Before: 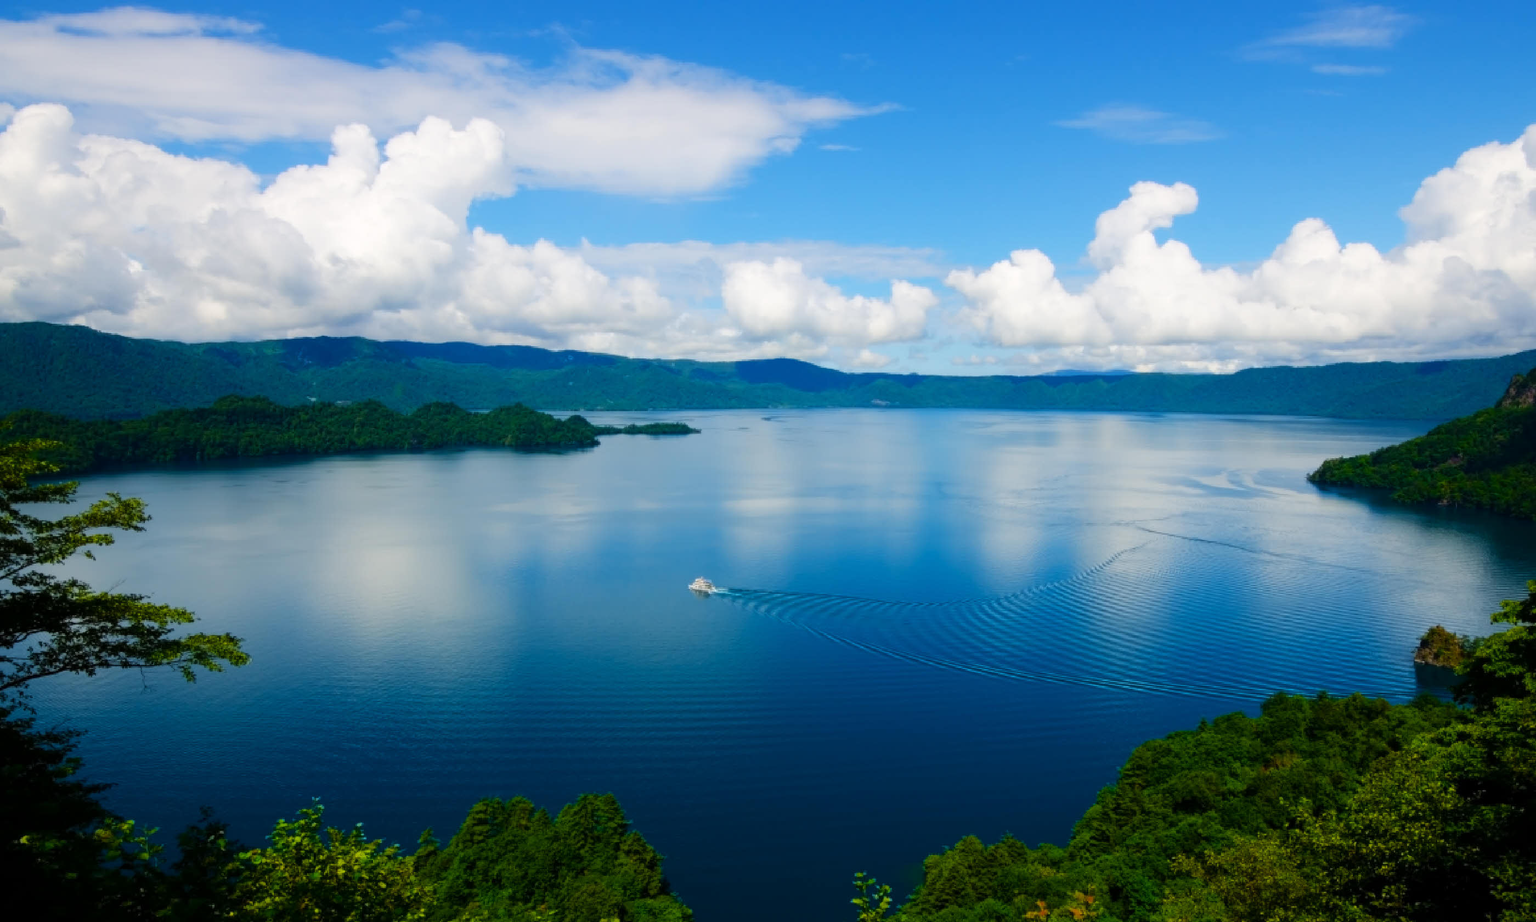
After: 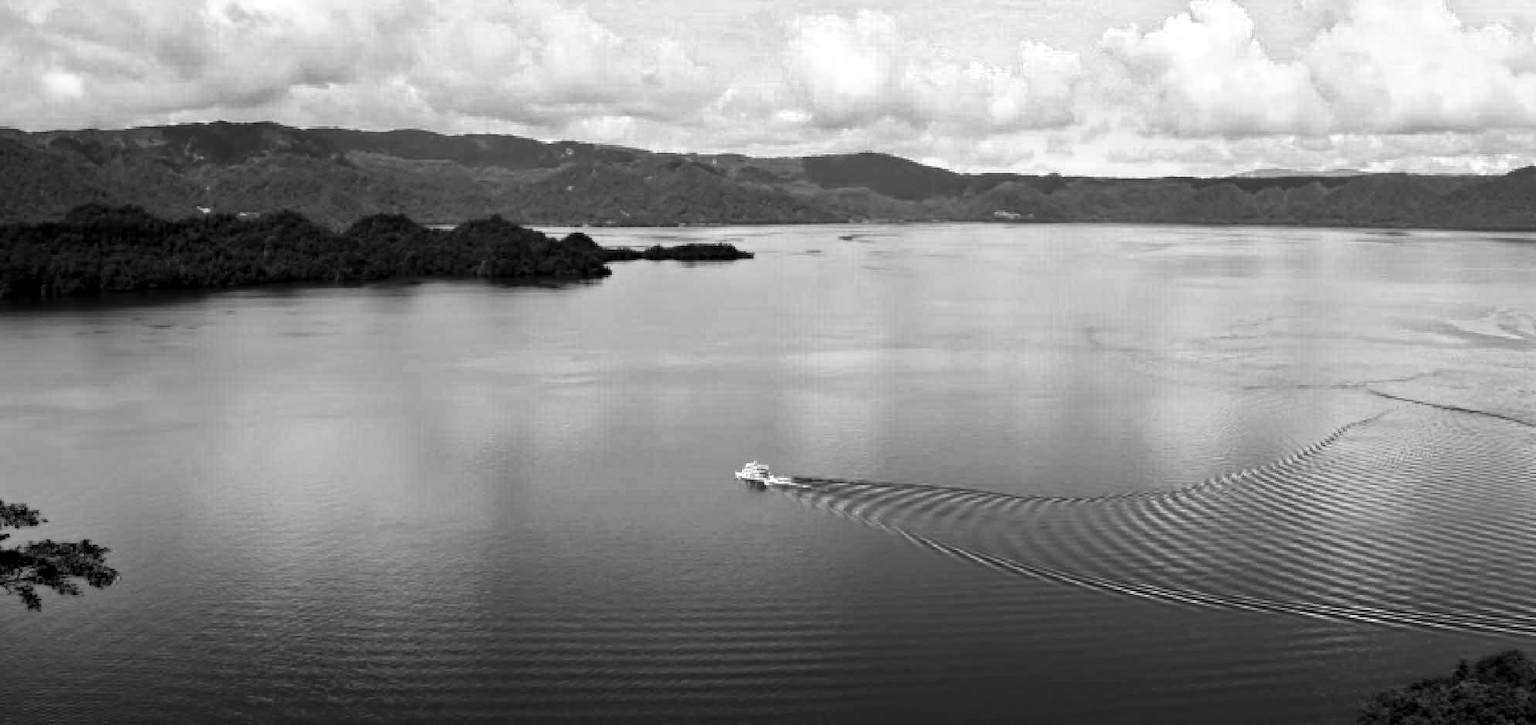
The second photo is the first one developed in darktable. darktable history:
crop: left 10.898%, top 27.185%, right 18.248%, bottom 17.022%
color zones: curves: ch0 [(0, 0.613) (0.01, 0.613) (0.245, 0.448) (0.498, 0.529) (0.642, 0.665) (0.879, 0.777) (0.99, 0.613)]; ch1 [(0, 0) (0.143, 0) (0.286, 0) (0.429, 0) (0.571, 0) (0.714, 0) (0.857, 0)], mix 26.91%
contrast equalizer: octaves 7, y [[0.511, 0.558, 0.631, 0.632, 0.559, 0.512], [0.5 ×6], [0.507, 0.559, 0.627, 0.644, 0.647, 0.647], [0 ×6], [0 ×6]]
contrast brightness saturation: contrast 0.067, brightness -0.138, saturation 0.116
